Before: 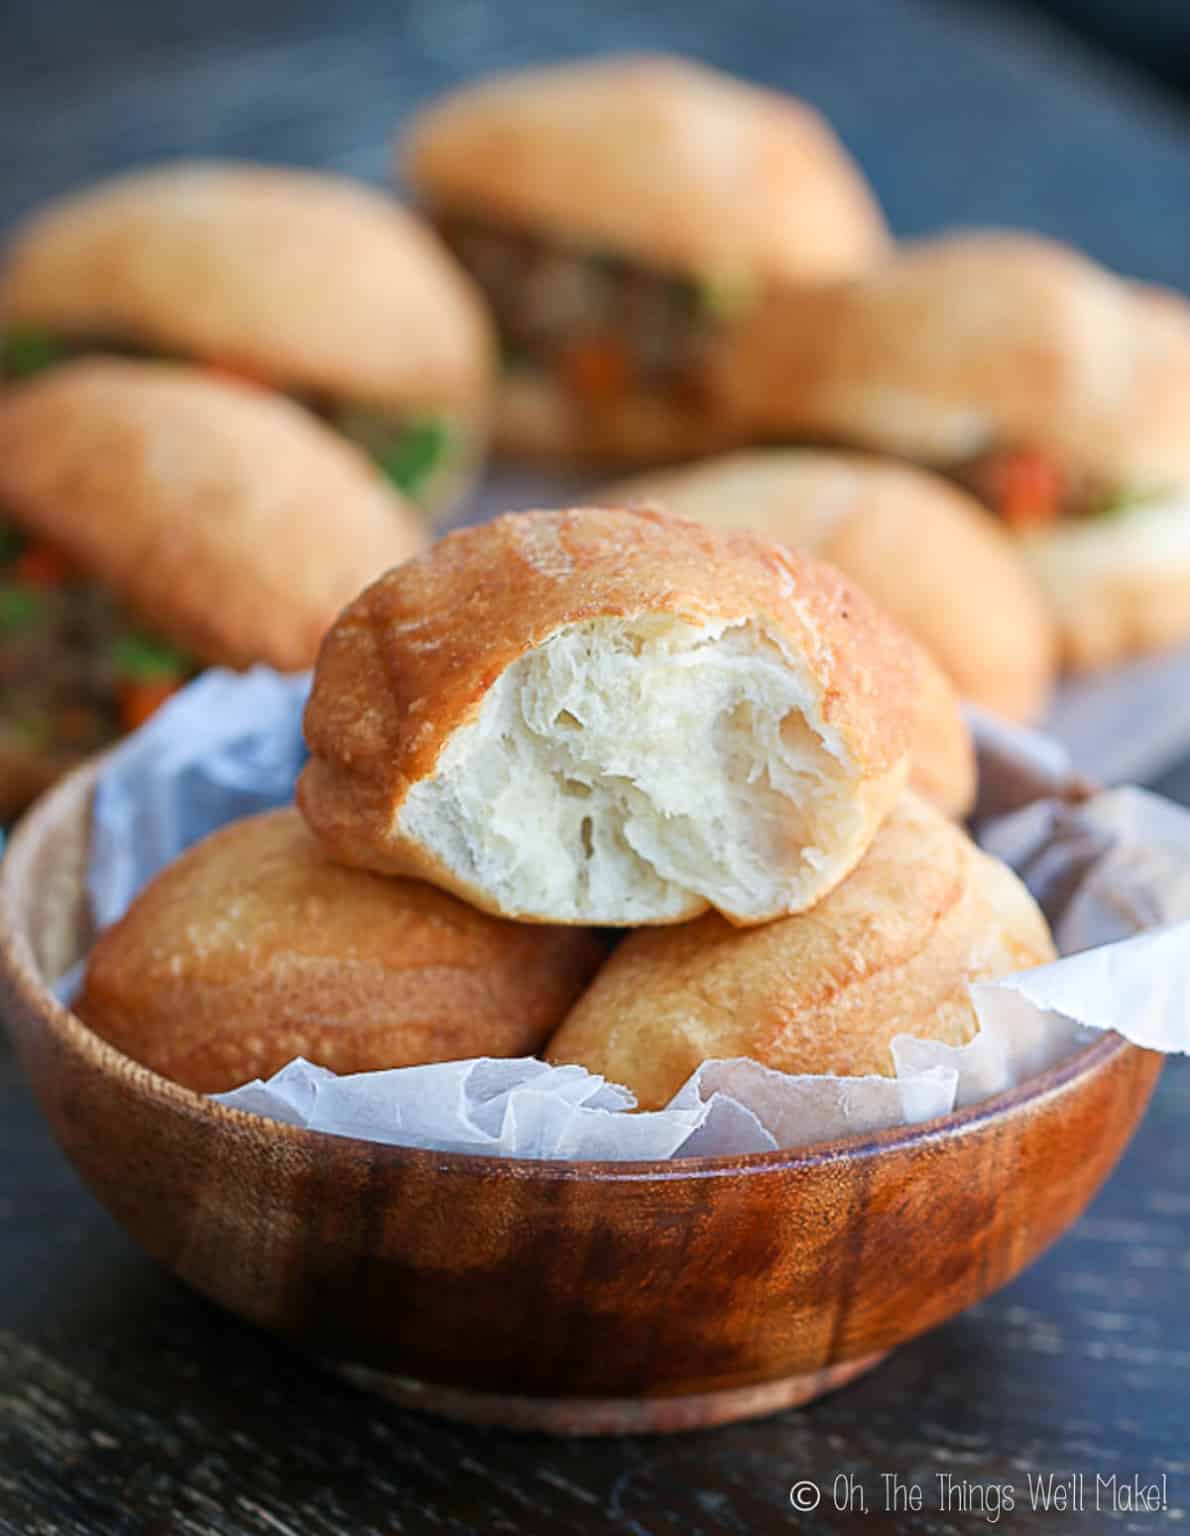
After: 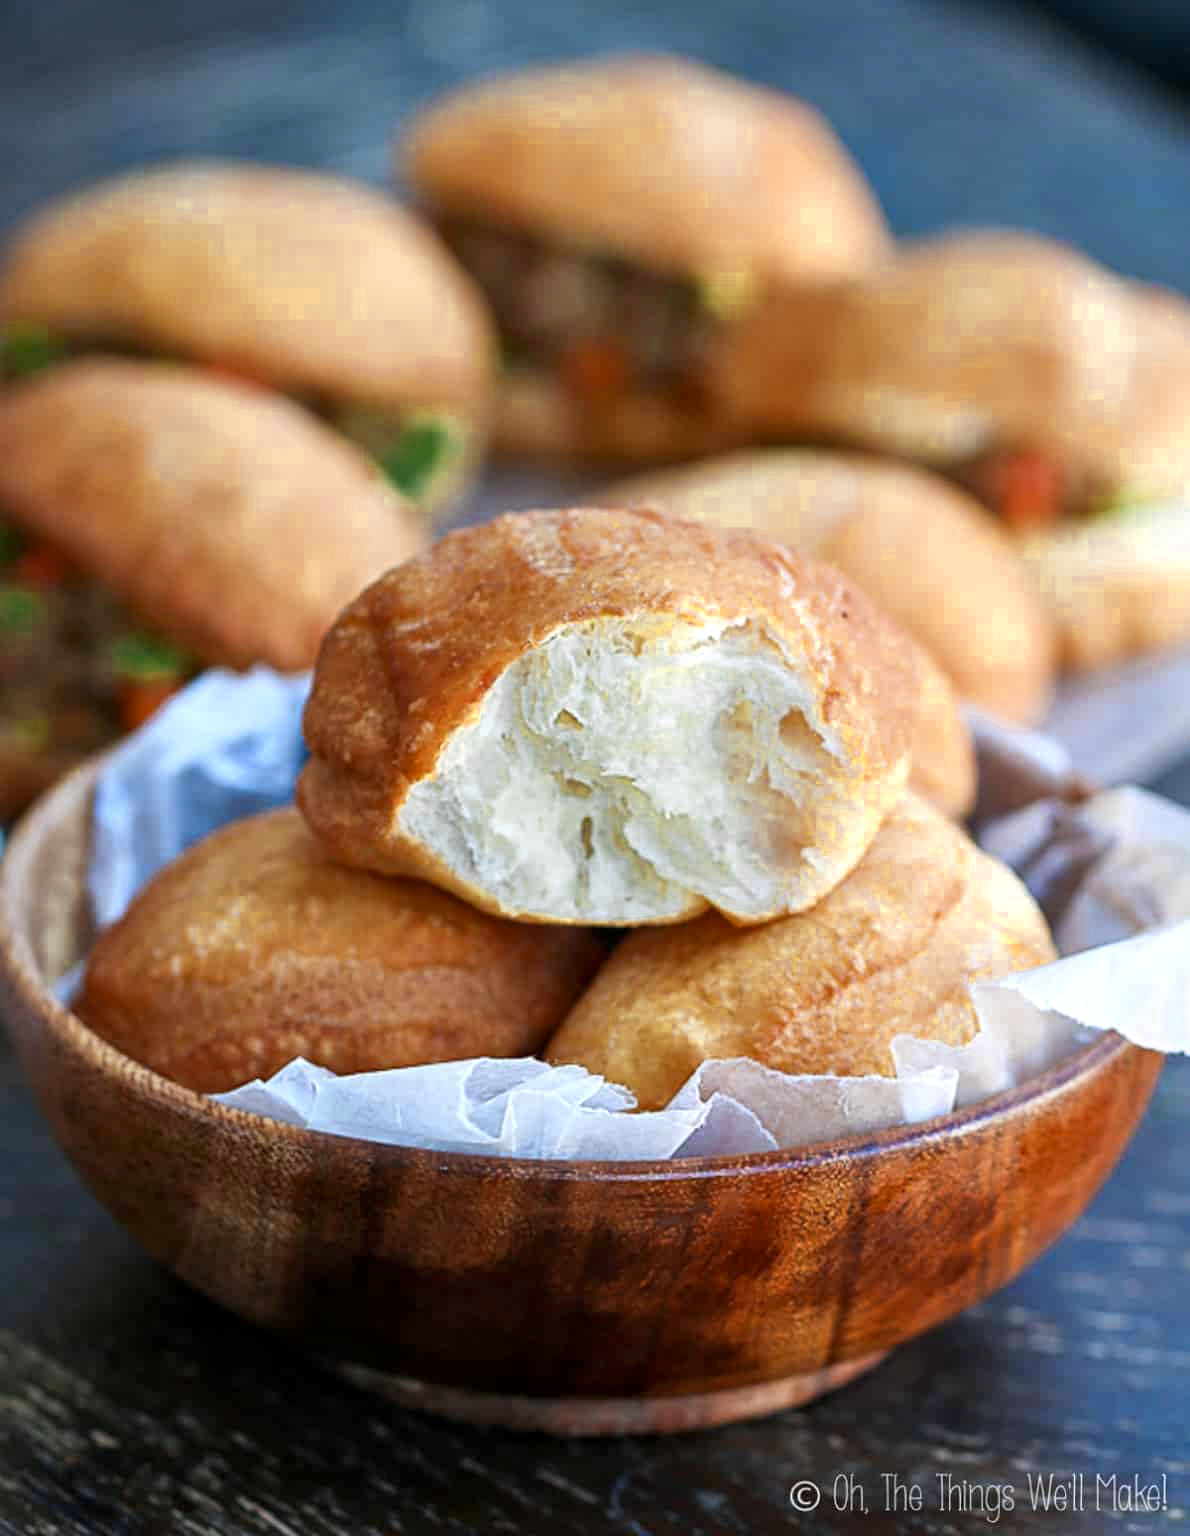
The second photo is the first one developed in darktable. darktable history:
local contrast: mode bilateral grid, contrast 20, coarseness 50, detail 132%, midtone range 0.2
color zones: curves: ch0 [(0, 0.485) (0.178, 0.476) (0.261, 0.623) (0.411, 0.403) (0.708, 0.603) (0.934, 0.412)]; ch1 [(0.003, 0.485) (0.149, 0.496) (0.229, 0.584) (0.326, 0.551) (0.484, 0.262) (0.757, 0.643)]
